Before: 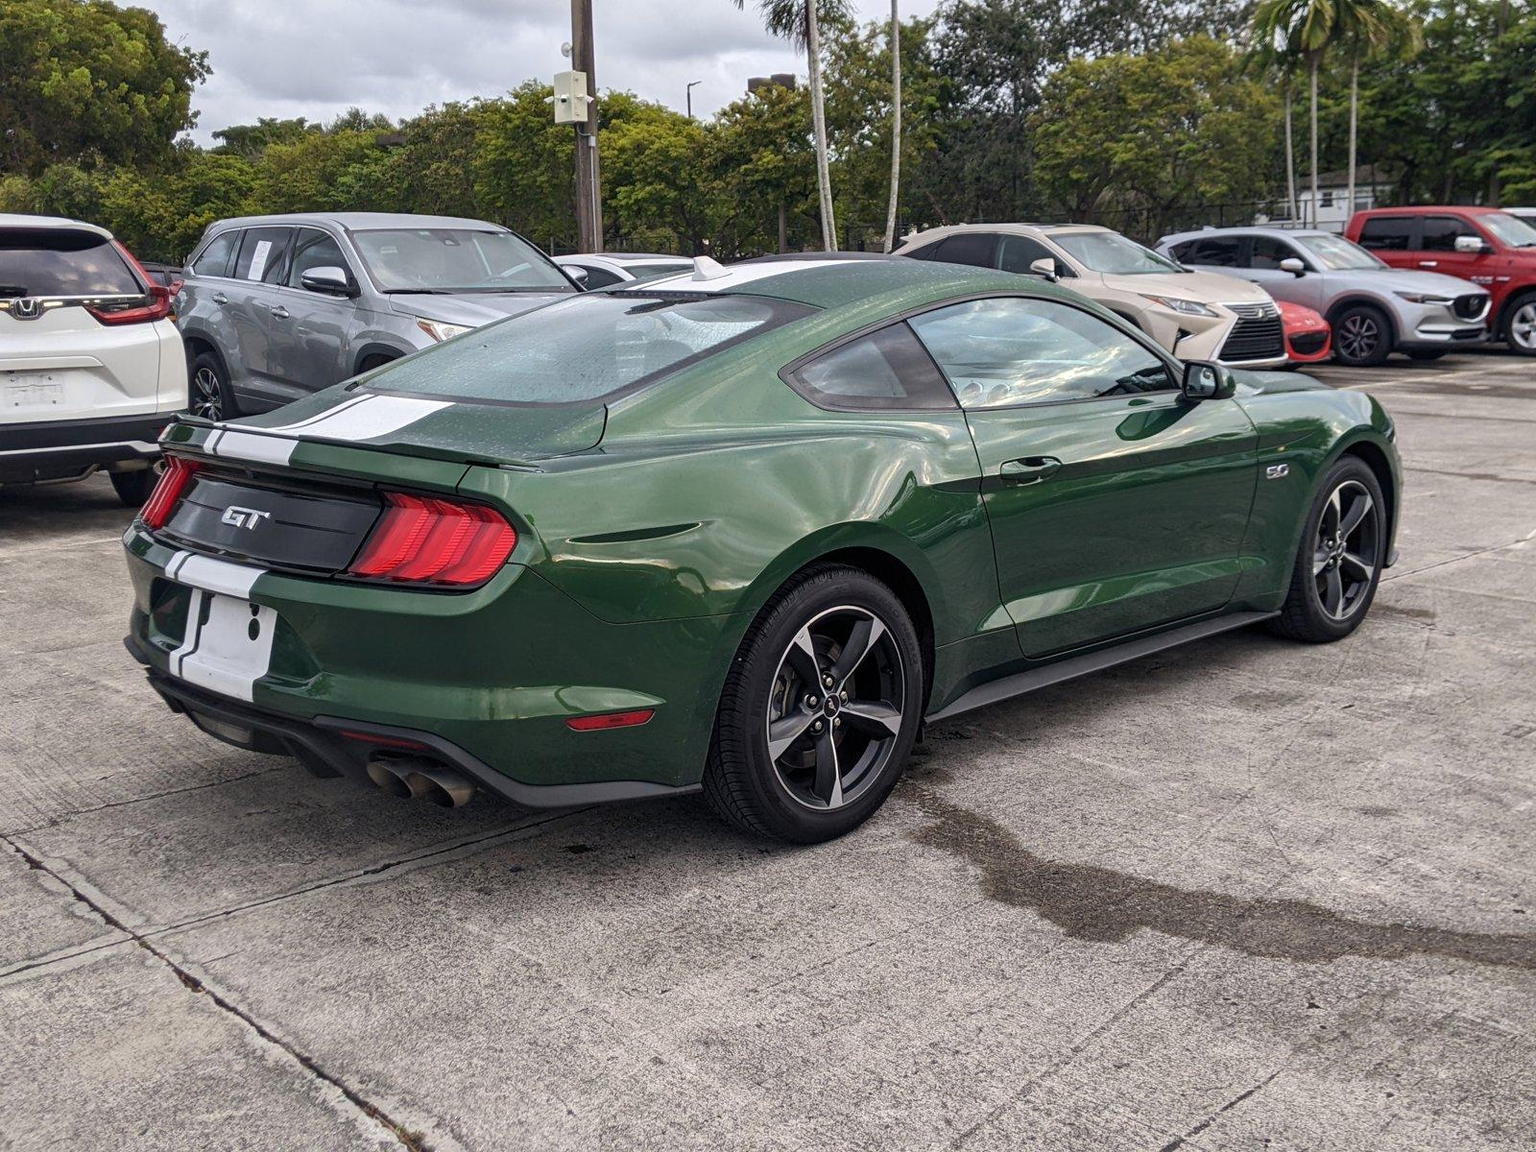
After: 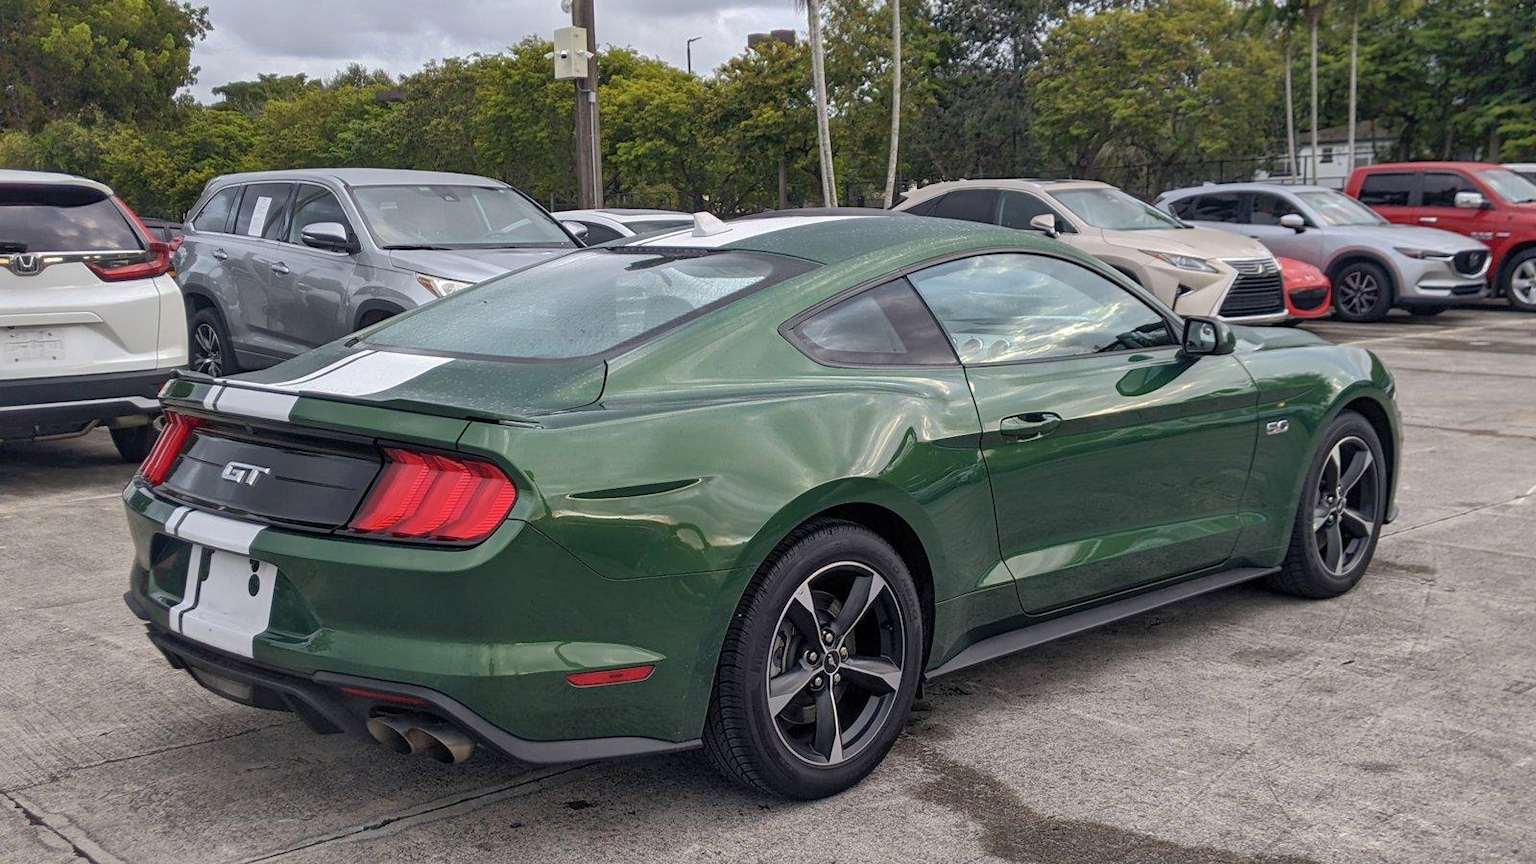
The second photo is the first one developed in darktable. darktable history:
crop: top 3.857%, bottom 21.132%
shadows and highlights: on, module defaults
